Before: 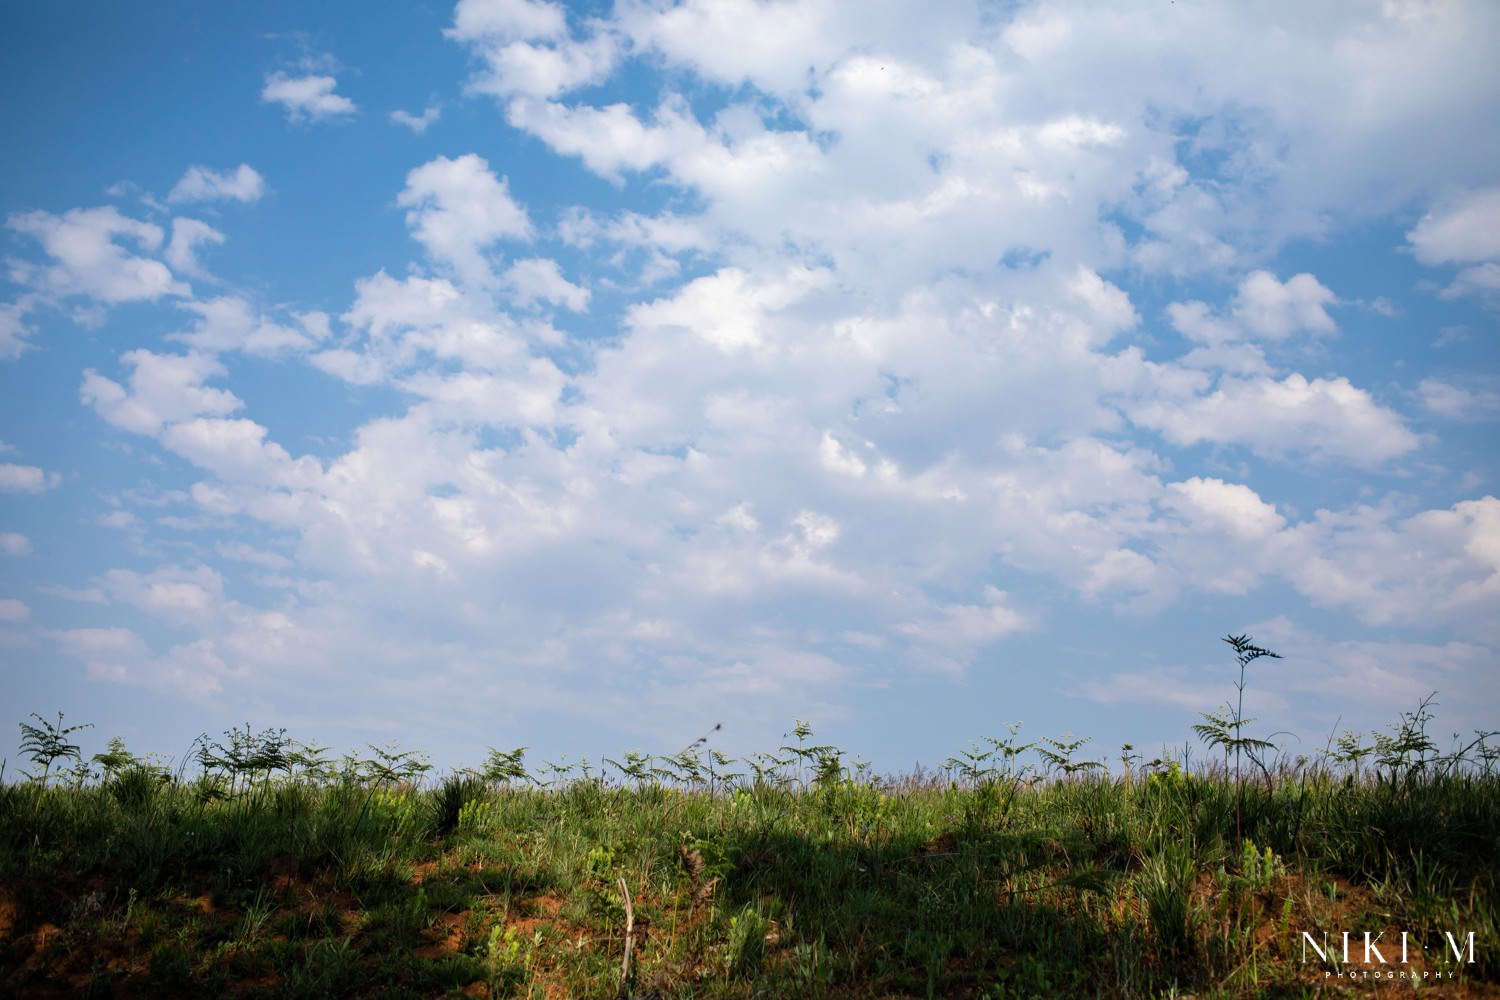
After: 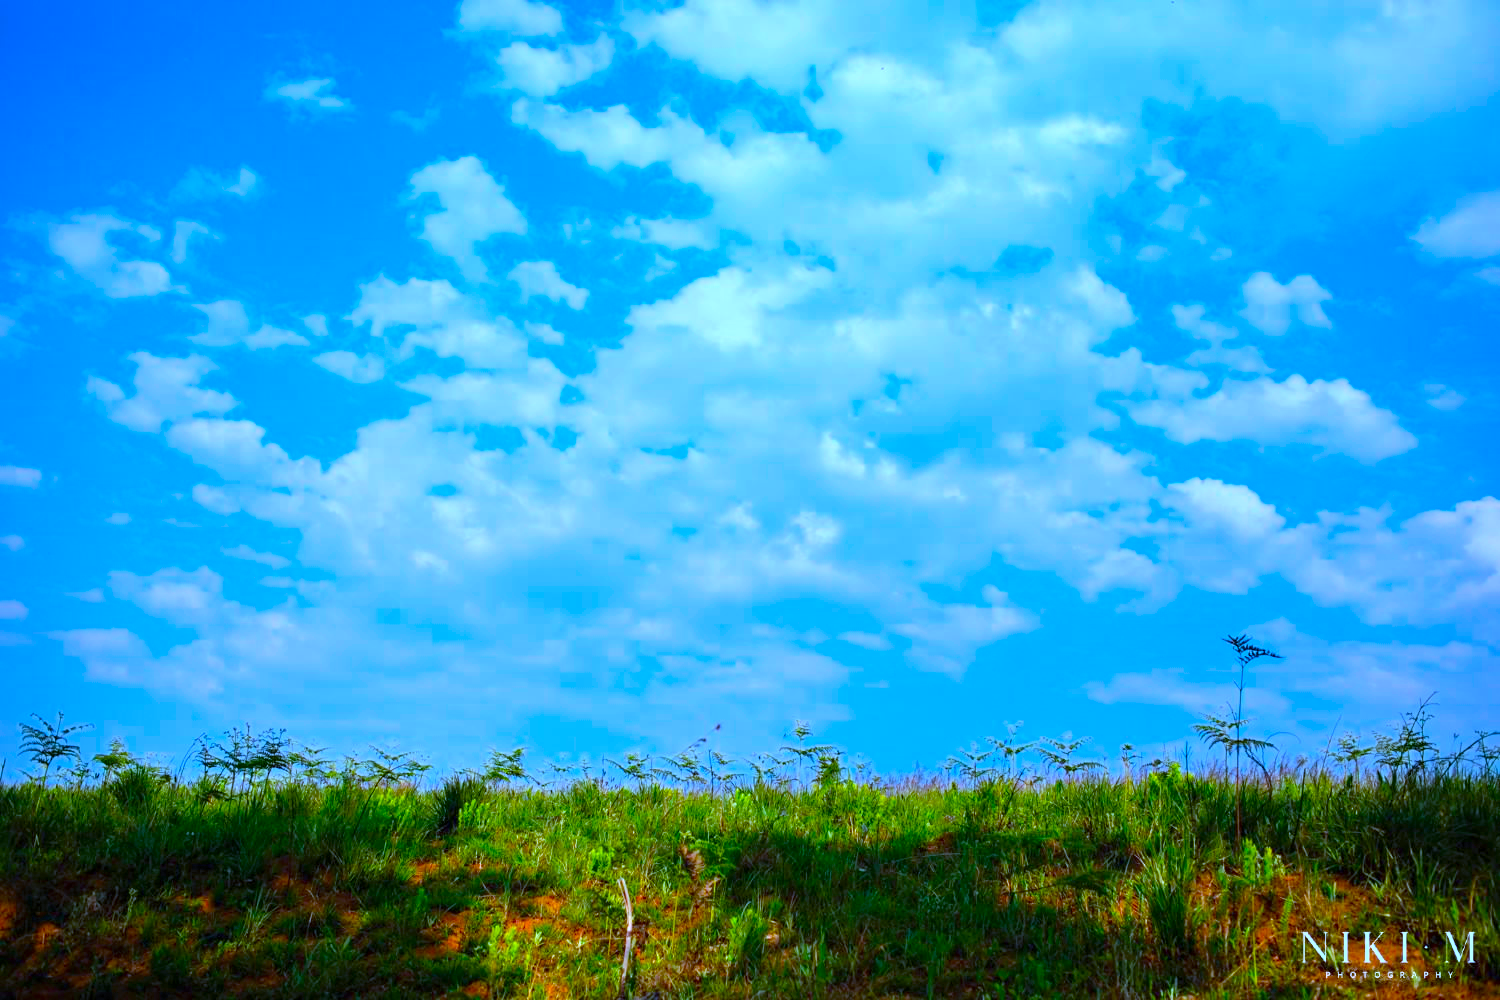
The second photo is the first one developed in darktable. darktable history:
white balance: red 0.871, blue 1.249
exposure: exposure 0.6 EV, compensate highlight preservation false
color zones: curves: ch0 [(0, 0.613) (0.01, 0.613) (0.245, 0.448) (0.498, 0.529) (0.642, 0.665) (0.879, 0.777) (0.99, 0.613)]; ch1 [(0, 0) (0.143, 0) (0.286, 0) (0.429, 0) (0.571, 0) (0.714, 0) (0.857, 0)], mix -121.96%
color balance: input saturation 134.34%, contrast -10.04%, contrast fulcrum 19.67%, output saturation 133.51%
